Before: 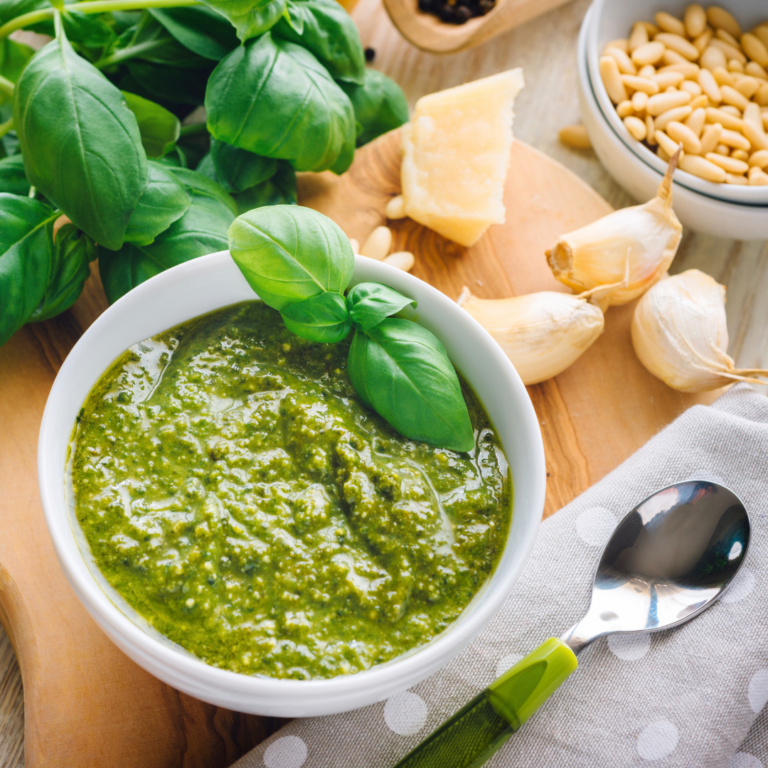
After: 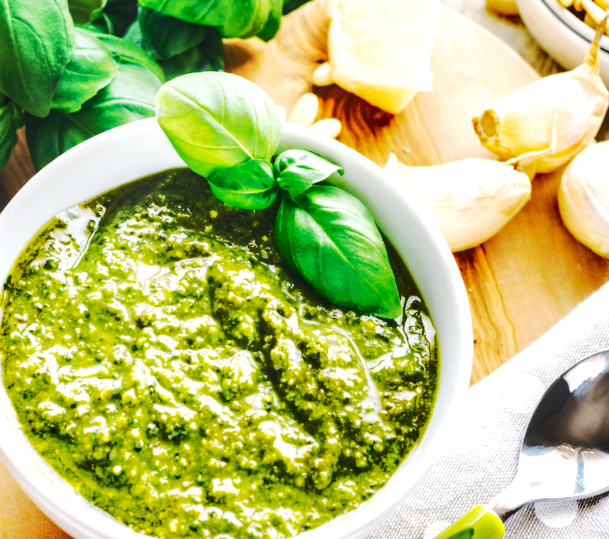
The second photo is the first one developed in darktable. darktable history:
base curve: curves: ch0 [(0, 0) (0.257, 0.25) (0.482, 0.586) (0.757, 0.871) (1, 1)], preserve colors none
contrast brightness saturation: contrast -0.132, brightness 0.043, saturation -0.137
shadows and highlights: shadows 43.78, white point adjustment -1.36, soften with gaussian
local contrast: detail 130%
crop: left 9.613%, top 17.409%, right 11.033%, bottom 12.353%
exposure: black level correction 0, exposure 1.182 EV, compensate exposure bias true, compensate highlight preservation false
tone curve: curves: ch0 [(0, 0) (0.003, 0.006) (0.011, 0.011) (0.025, 0.02) (0.044, 0.032) (0.069, 0.035) (0.1, 0.046) (0.136, 0.063) (0.177, 0.089) (0.224, 0.12) (0.277, 0.16) (0.335, 0.206) (0.399, 0.268) (0.468, 0.359) (0.543, 0.466) (0.623, 0.582) (0.709, 0.722) (0.801, 0.808) (0.898, 0.886) (1, 1)], color space Lab, independent channels, preserve colors none
